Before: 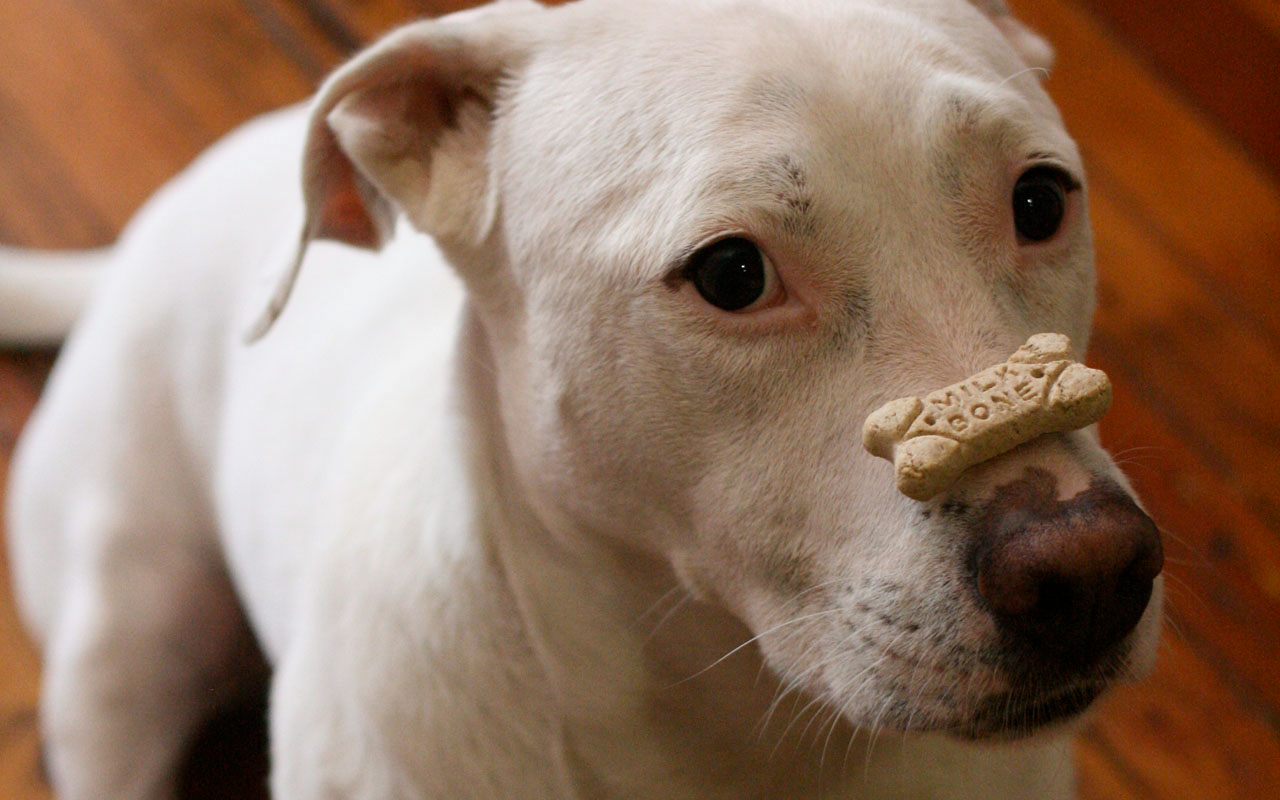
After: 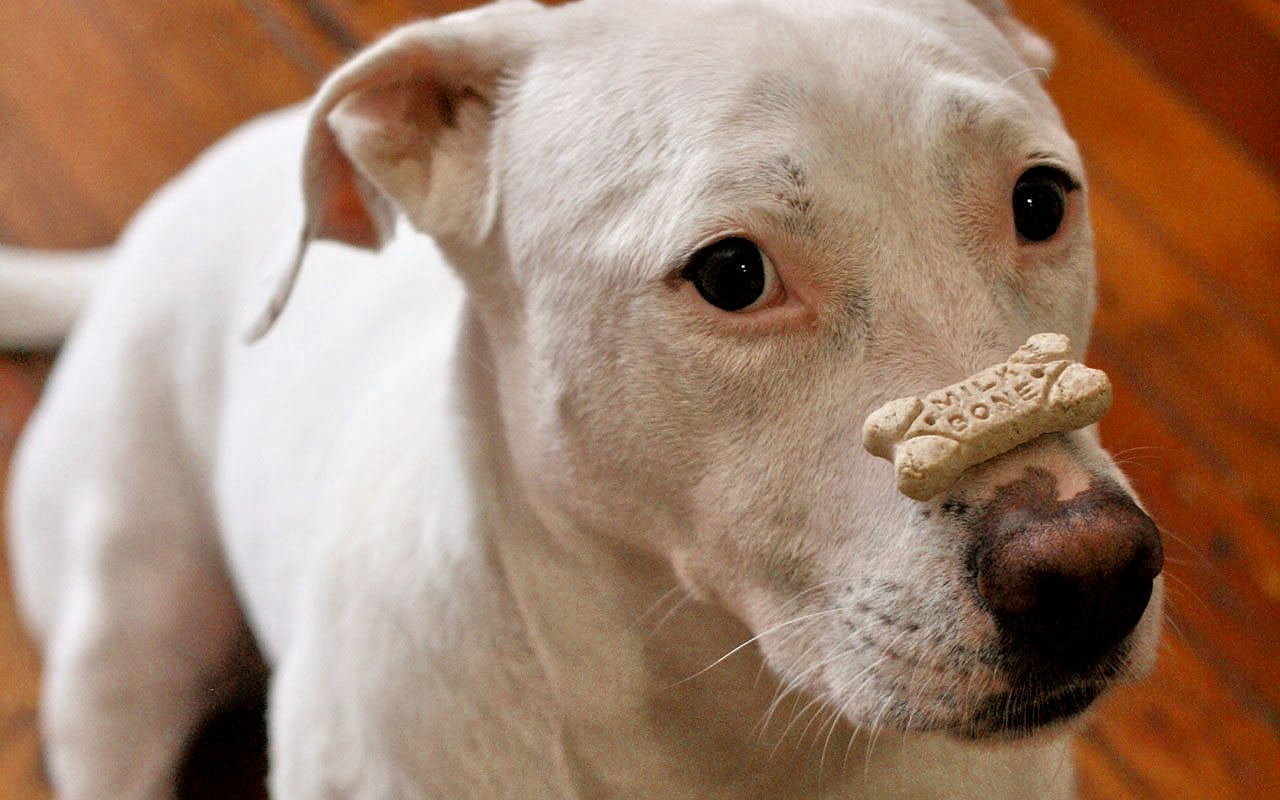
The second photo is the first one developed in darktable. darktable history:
sharpen: radius 1
local contrast: highlights 100%, shadows 100%, detail 120%, midtone range 0.2
color zones: curves: ch0 [(0, 0.5) (0.125, 0.4) (0.25, 0.5) (0.375, 0.4) (0.5, 0.4) (0.625, 0.35) (0.75, 0.35) (0.875, 0.5)]; ch1 [(0, 0.35) (0.125, 0.45) (0.25, 0.35) (0.375, 0.35) (0.5, 0.35) (0.625, 0.35) (0.75, 0.45) (0.875, 0.35)]; ch2 [(0, 0.6) (0.125, 0.5) (0.25, 0.5) (0.375, 0.6) (0.5, 0.6) (0.625, 0.5) (0.75, 0.5) (0.875, 0.5)]
tone equalizer: -7 EV 0.15 EV, -6 EV 0.6 EV, -5 EV 1.15 EV, -4 EV 1.33 EV, -3 EV 1.15 EV, -2 EV 0.6 EV, -1 EV 0.15 EV, mask exposure compensation -0.5 EV
